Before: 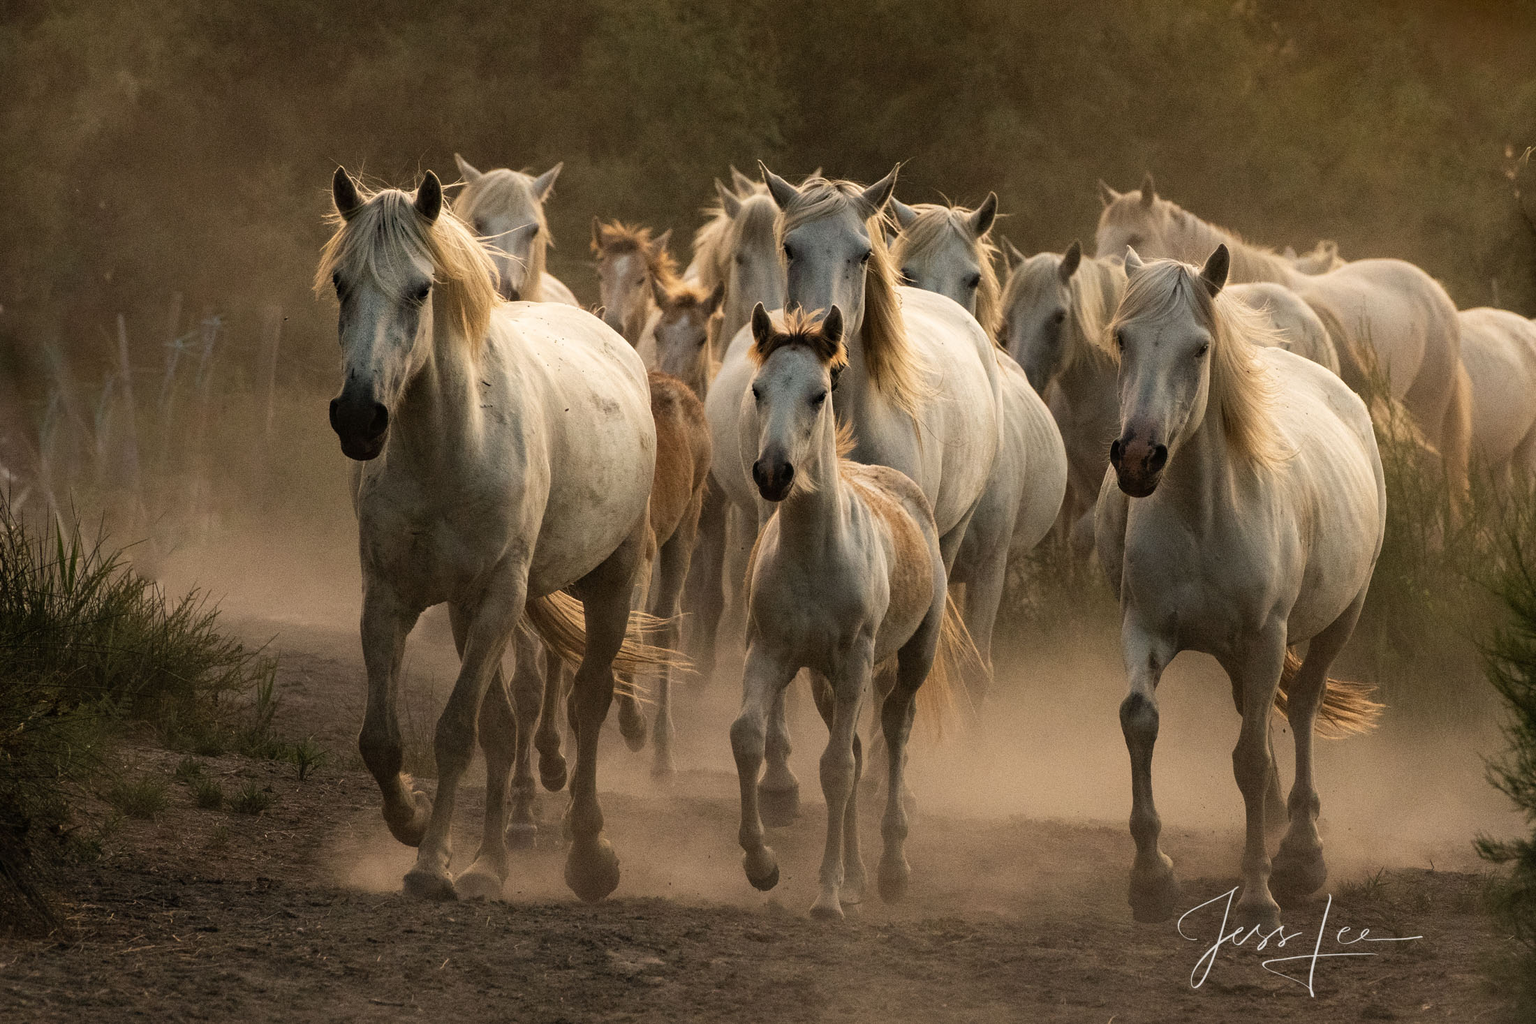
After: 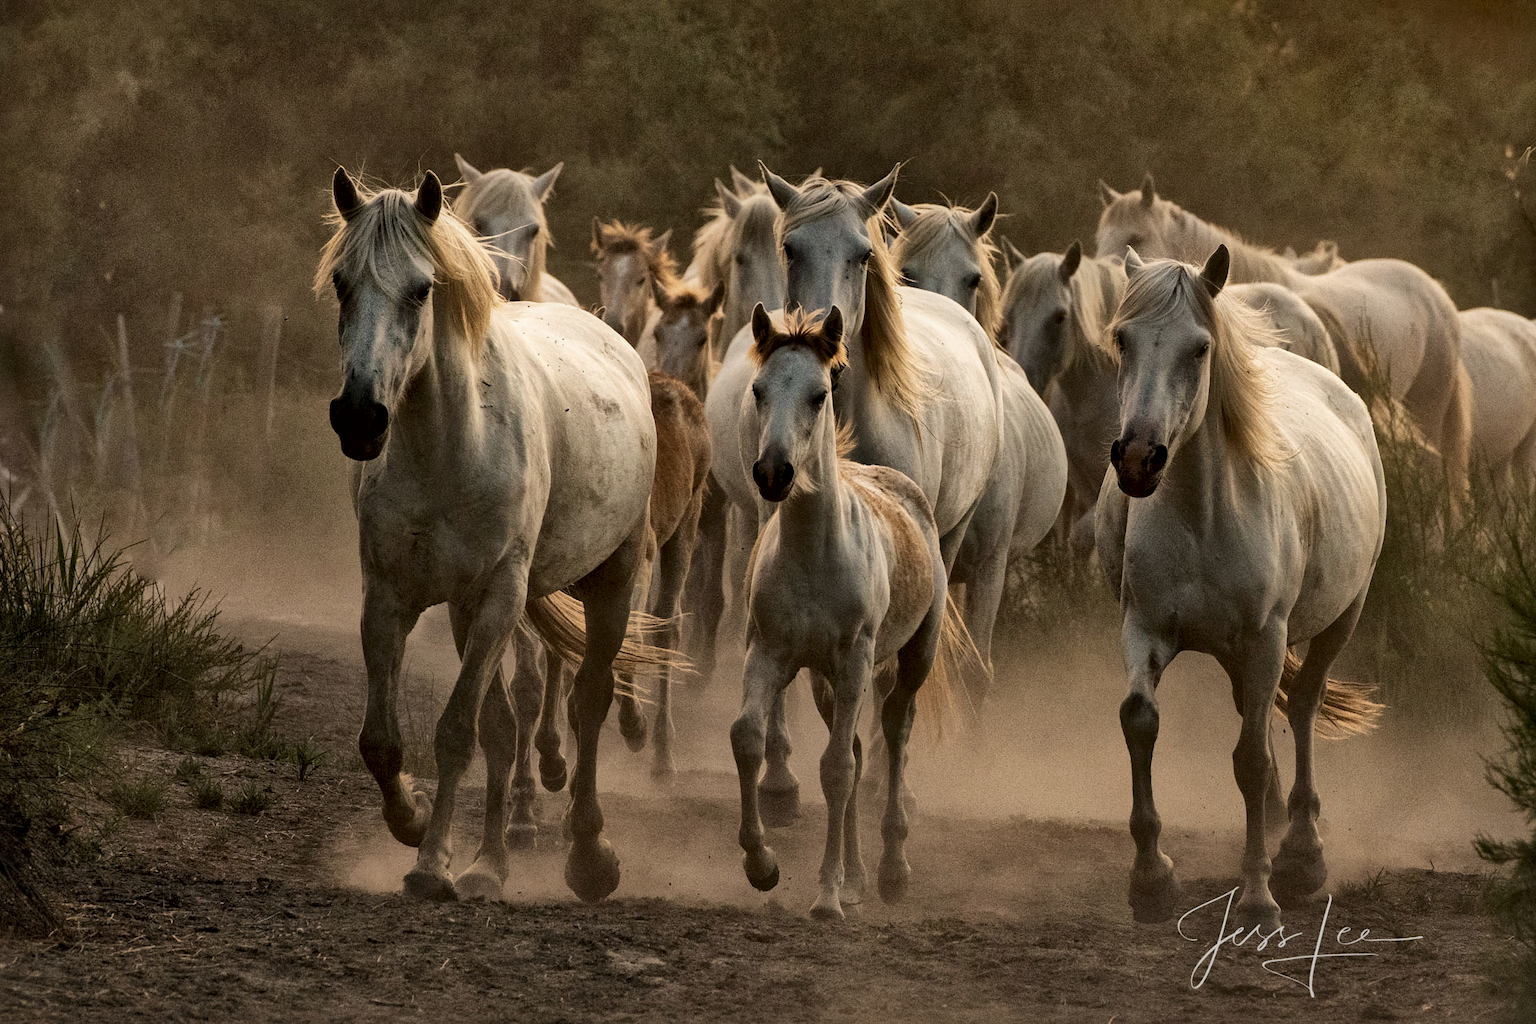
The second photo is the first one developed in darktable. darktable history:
local contrast: mode bilateral grid, contrast 20, coarseness 49, detail 179%, midtone range 0.2
tone equalizer: -8 EV 0.223 EV, -7 EV 0.426 EV, -6 EV 0.382 EV, -5 EV 0.235 EV, -3 EV -0.276 EV, -2 EV -0.403 EV, -1 EV -0.442 EV, +0 EV -0.243 EV
